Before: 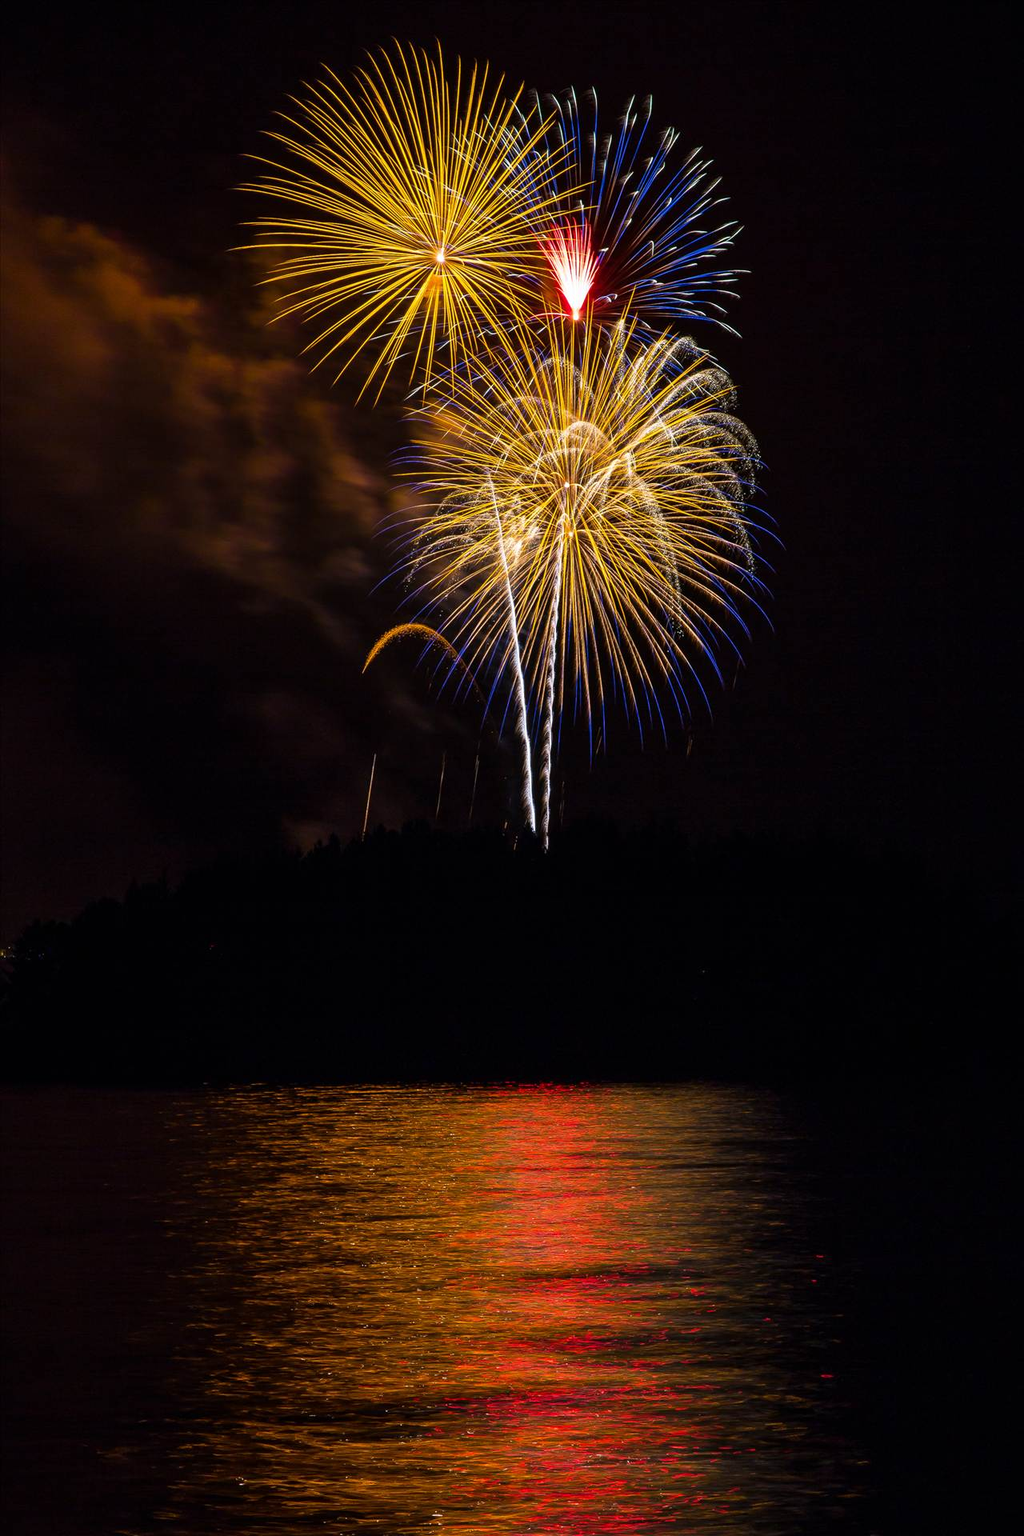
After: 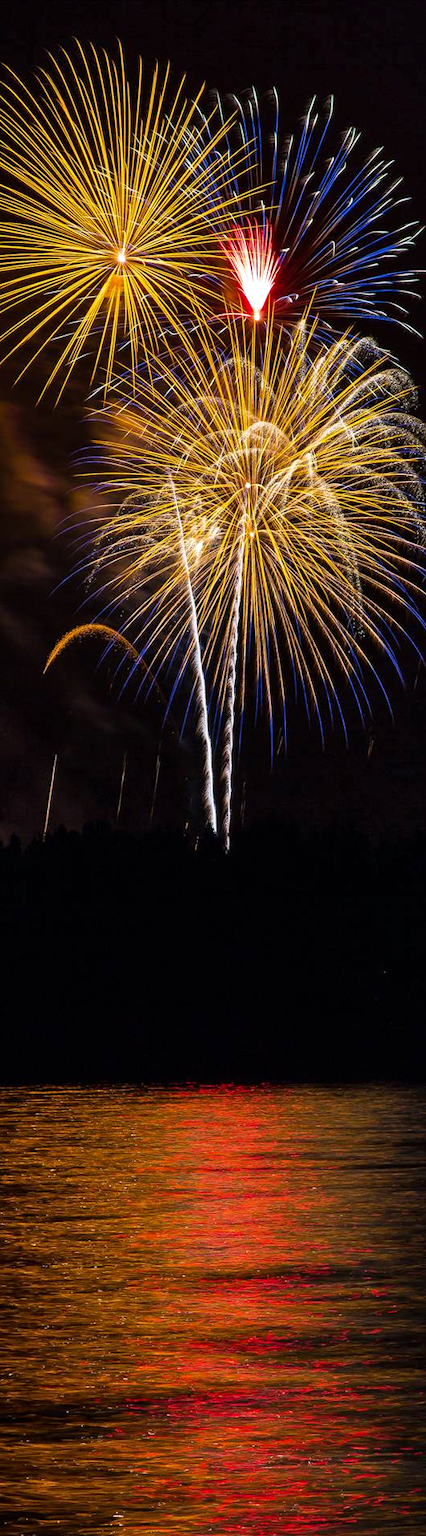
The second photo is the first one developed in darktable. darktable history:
crop: left 31.229%, right 27.105%
haze removal: compatibility mode true, adaptive false
shadows and highlights: radius 334.93, shadows 63.48, highlights 6.06, compress 87.7%, highlights color adjustment 39.73%, soften with gaussian
